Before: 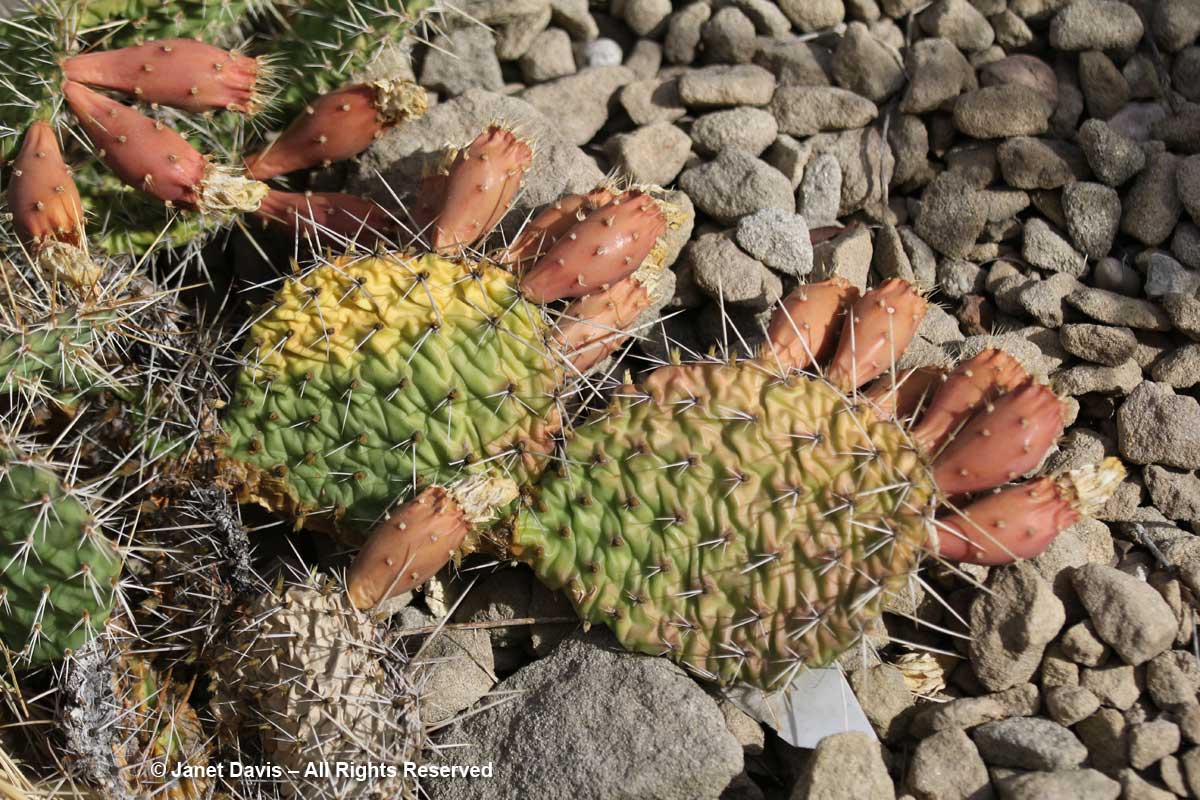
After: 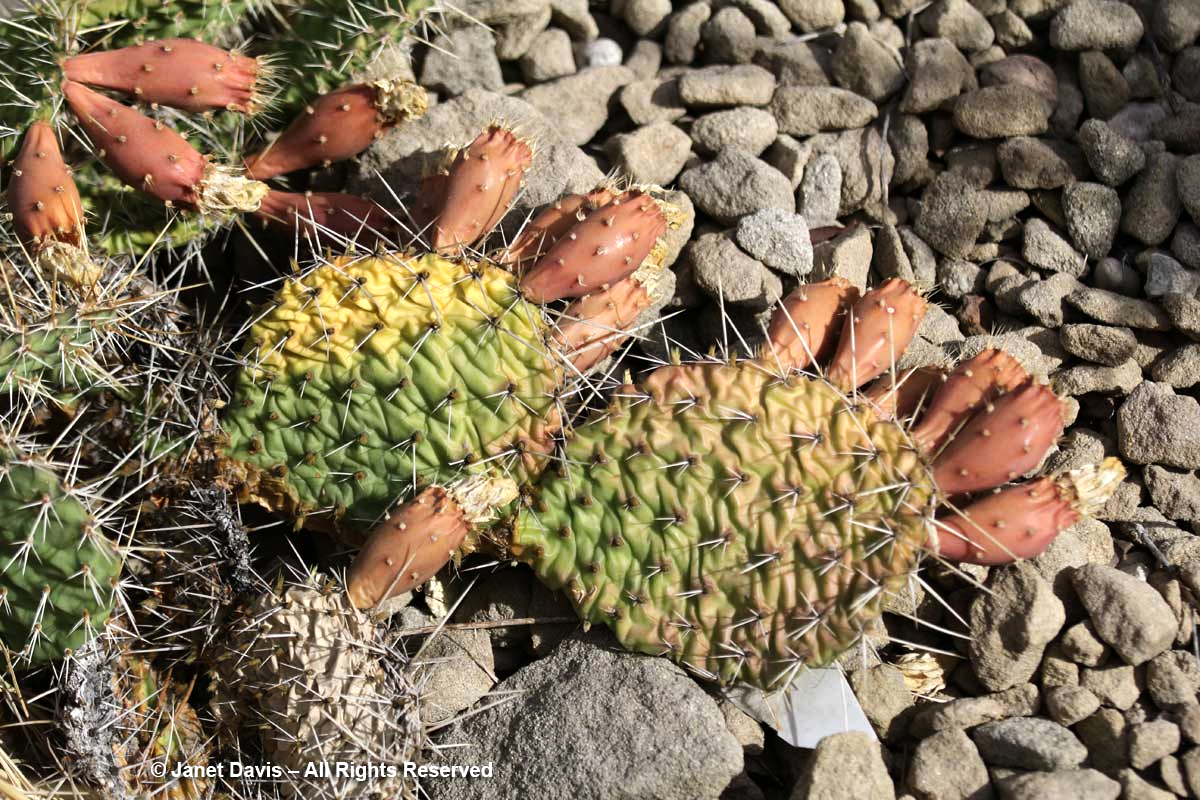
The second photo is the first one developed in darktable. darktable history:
tone equalizer: -8 EV -0.417 EV, -7 EV -0.389 EV, -6 EV -0.333 EV, -5 EV -0.222 EV, -3 EV 0.222 EV, -2 EV 0.333 EV, -1 EV 0.389 EV, +0 EV 0.417 EV, edges refinement/feathering 500, mask exposure compensation -1.25 EV, preserve details no
exposure: black level correction 0.001, compensate highlight preservation false
